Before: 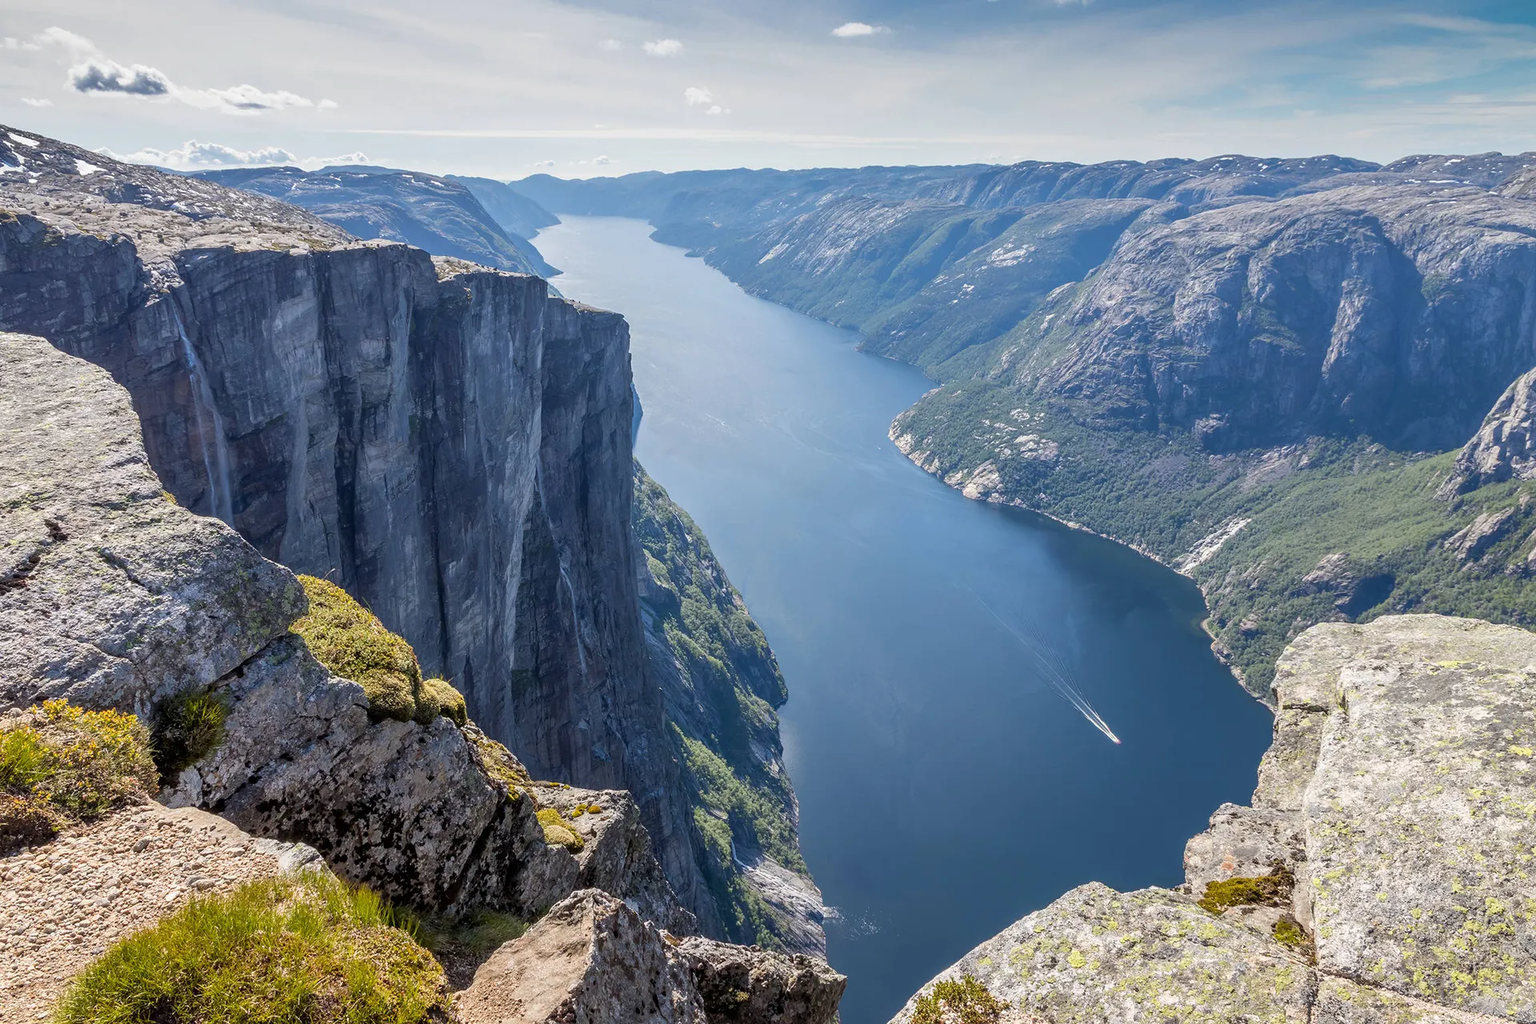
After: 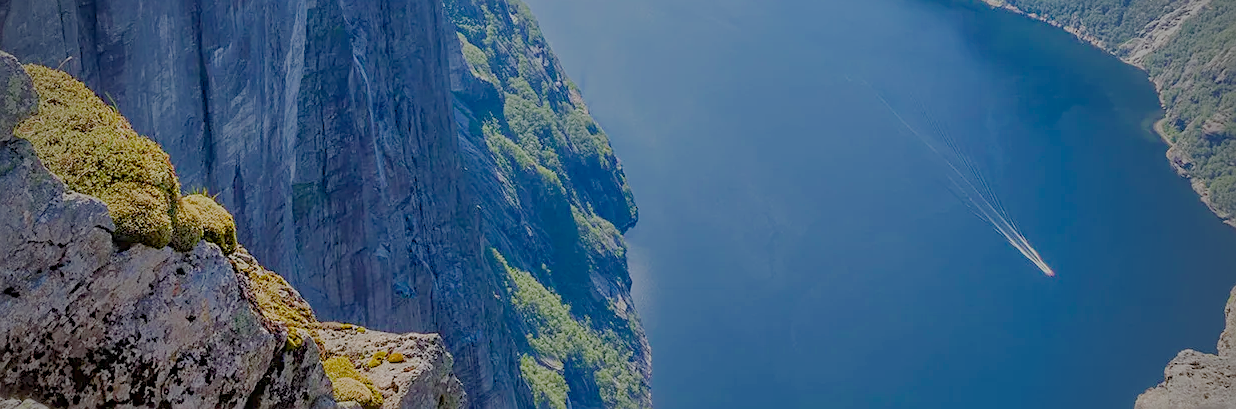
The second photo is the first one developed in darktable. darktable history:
color balance rgb: perceptual saturation grading › global saturation 25%, perceptual saturation grading › highlights -50%, perceptual saturation grading › shadows 30%, perceptual brilliance grading › global brilliance 12%, global vibrance 20%
vignetting: fall-off start 71.74%
filmic rgb: black relative exposure -14 EV, white relative exposure 8 EV, threshold 3 EV, hardness 3.74, latitude 50%, contrast 0.5, color science v5 (2021), contrast in shadows safe, contrast in highlights safe, enable highlight reconstruction true
sharpen: on, module defaults
crop: left 18.091%, top 51.13%, right 17.525%, bottom 16.85%
